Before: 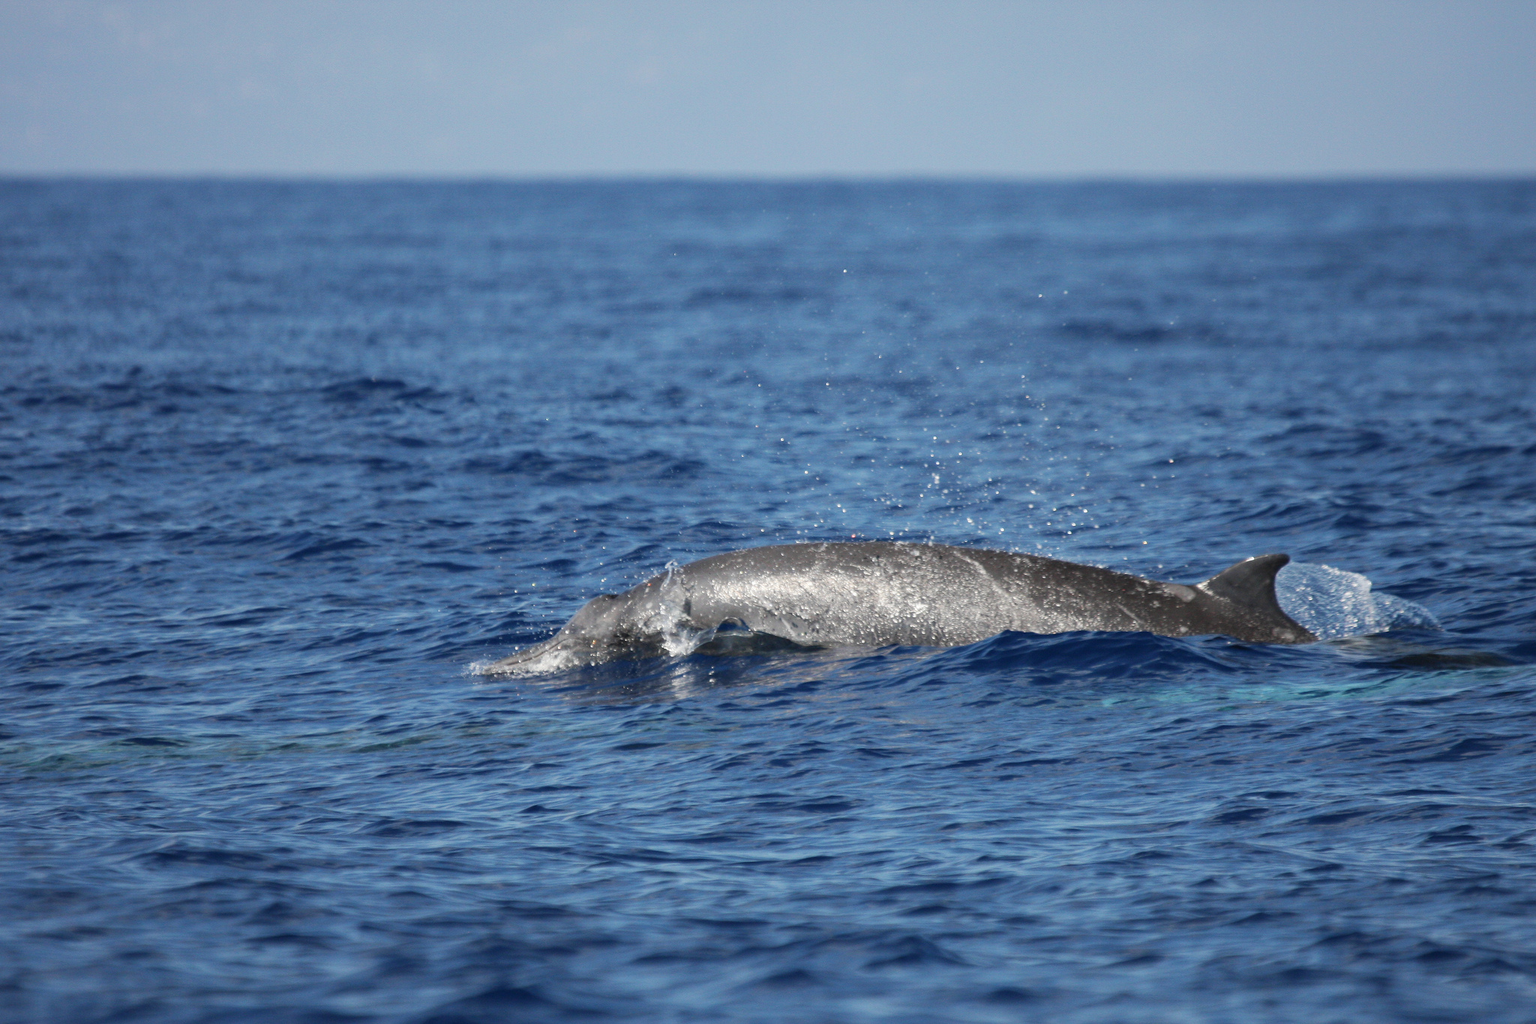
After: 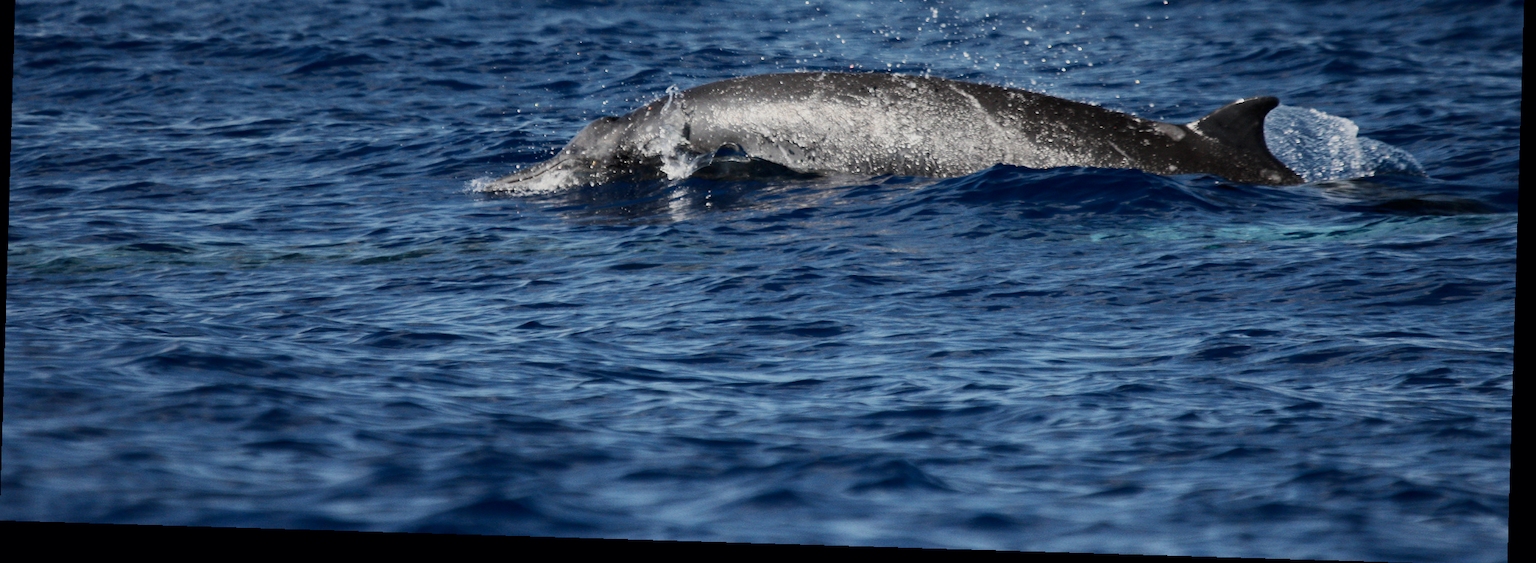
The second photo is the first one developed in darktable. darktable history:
crop and rotate: top 46.237%
graduated density: on, module defaults
contrast brightness saturation: contrast 0.28
rotate and perspective: rotation 1.72°, automatic cropping off
filmic rgb: black relative exposure -7.65 EV, white relative exposure 4.56 EV, hardness 3.61, color science v6 (2022)
